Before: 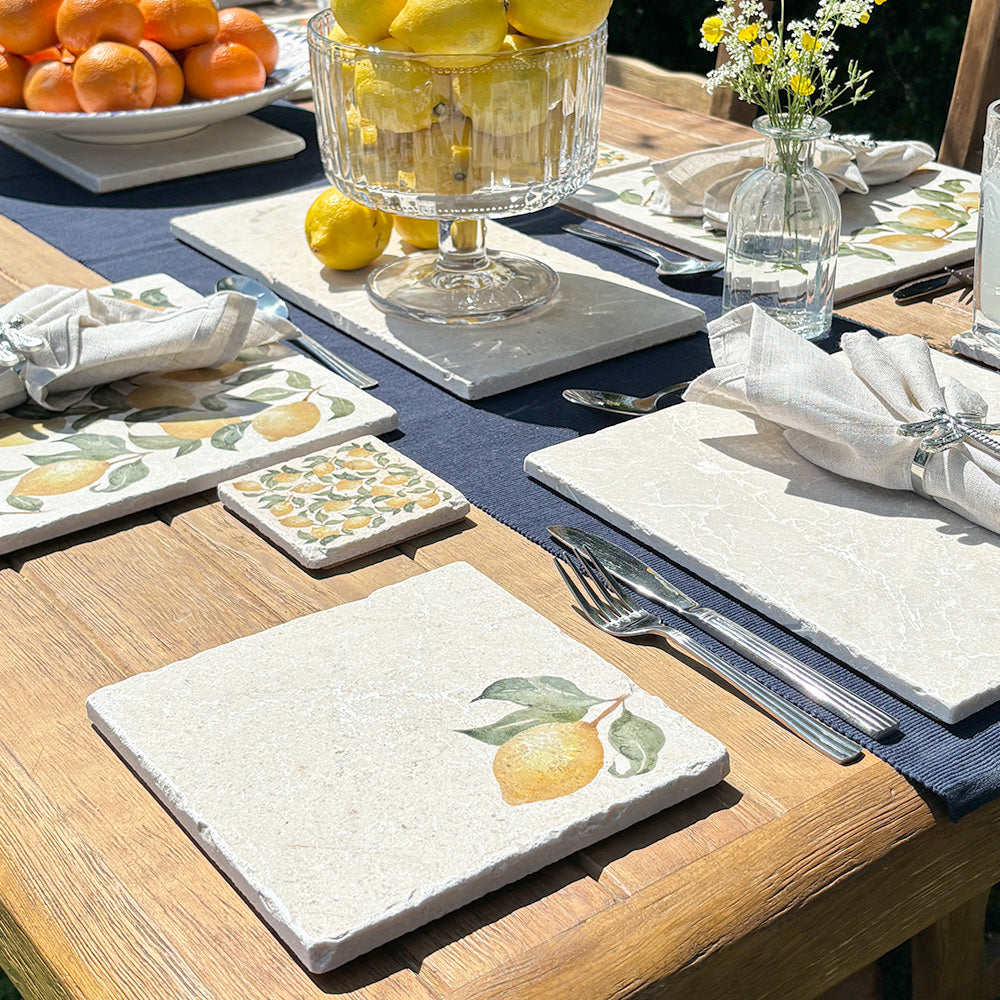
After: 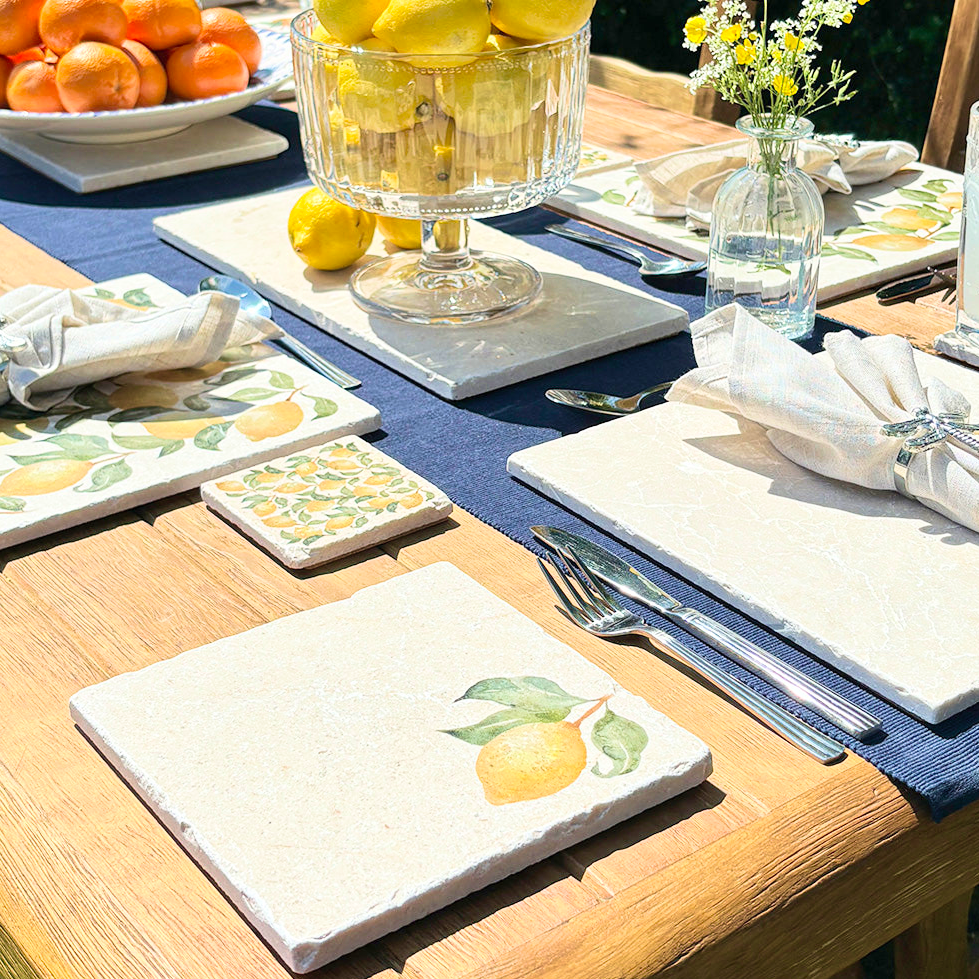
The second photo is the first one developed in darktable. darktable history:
contrast brightness saturation: contrast 0.2, brightness 0.16, saturation 0.22
velvia: strength 45%
crop: left 1.743%, right 0.268%, bottom 2.011%
